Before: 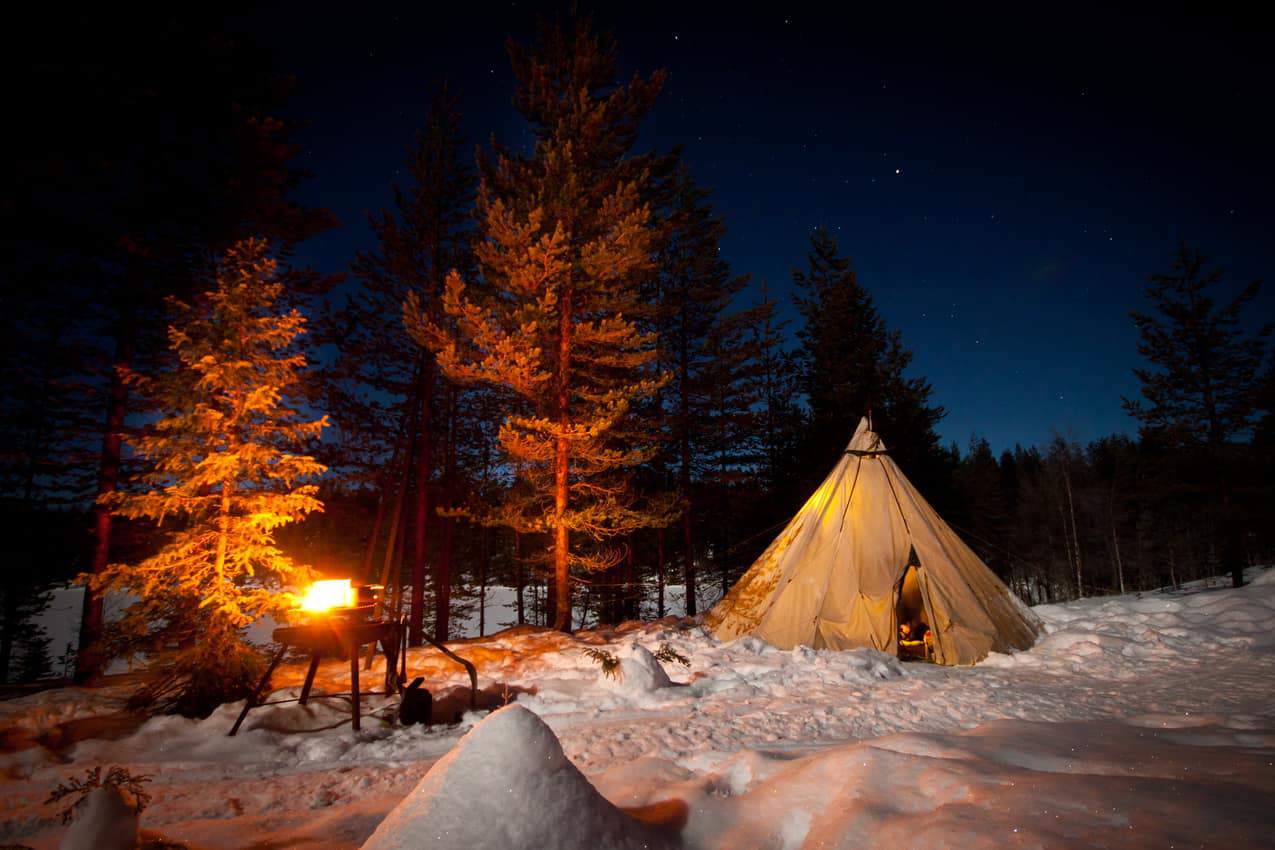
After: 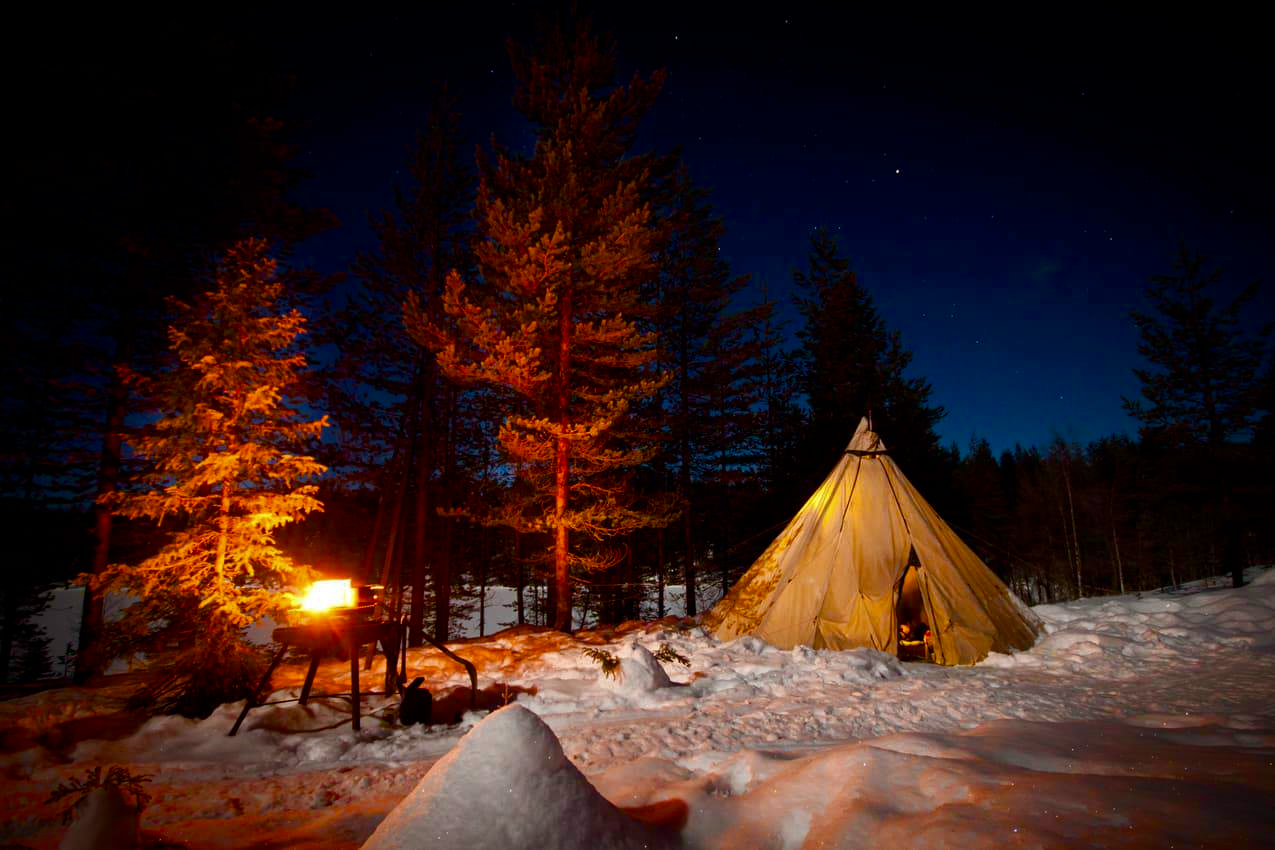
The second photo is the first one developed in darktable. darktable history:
color balance rgb: perceptual saturation grading › global saturation 20%, perceptual saturation grading › highlights -25%, perceptual saturation grading › shadows 50%
vignetting: fall-off start 98.29%, fall-off radius 100%, brightness -1, saturation 0.5, width/height ratio 1.428
contrast brightness saturation: brightness -0.09
